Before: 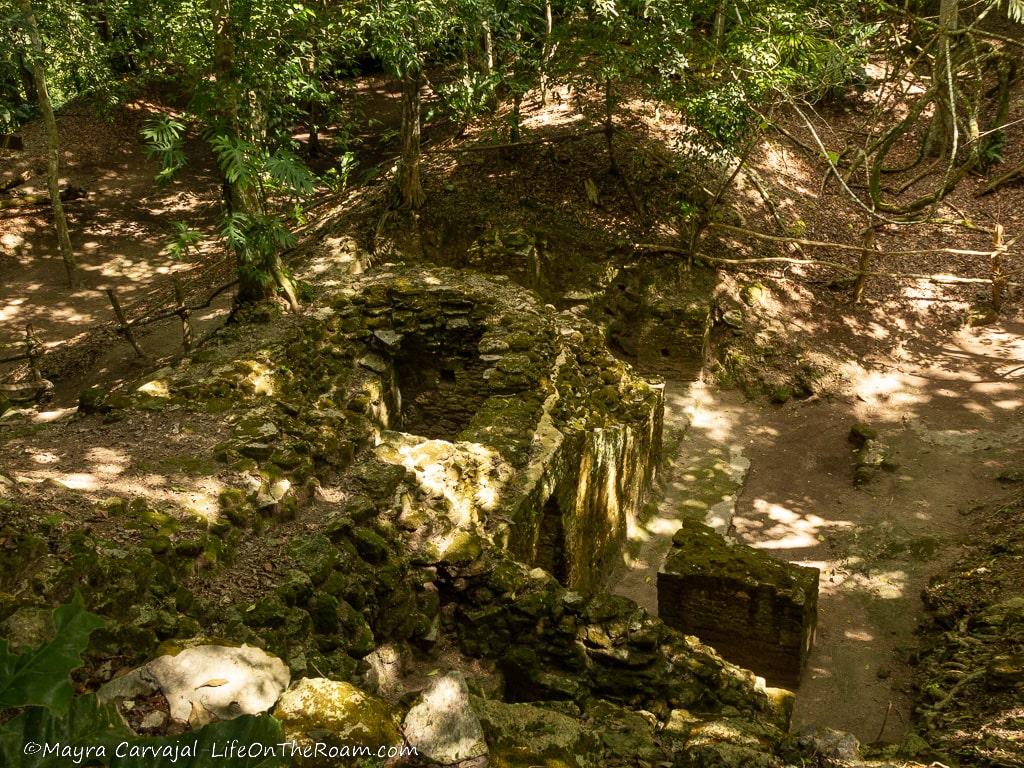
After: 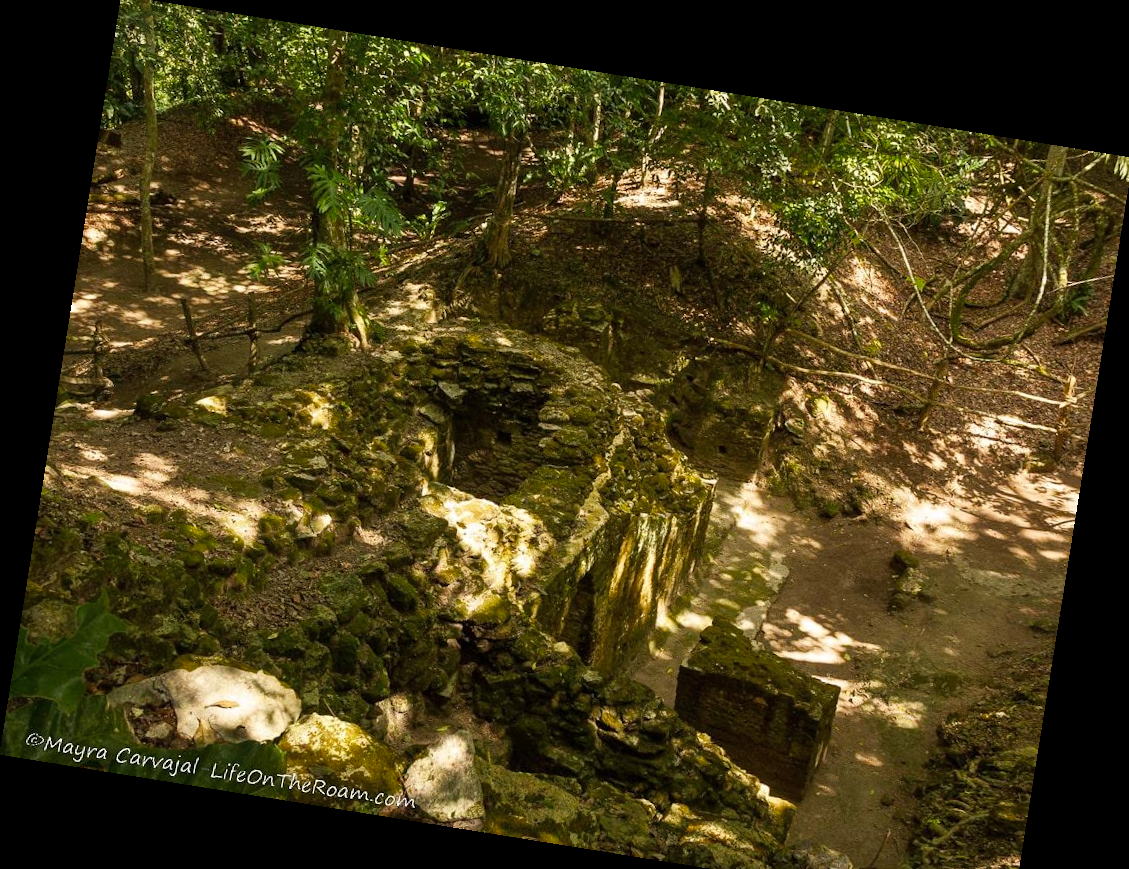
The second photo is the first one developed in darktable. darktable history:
crop: top 0.448%, right 0.264%, bottom 5.045%
color balance rgb: shadows fall-off 101%, linear chroma grading › mid-tones 7.63%, perceptual saturation grading › mid-tones 11.68%, mask middle-gray fulcrum 22.45%, global vibrance 10.11%, saturation formula JzAzBz (2021)
rotate and perspective: rotation 9.12°, automatic cropping off
